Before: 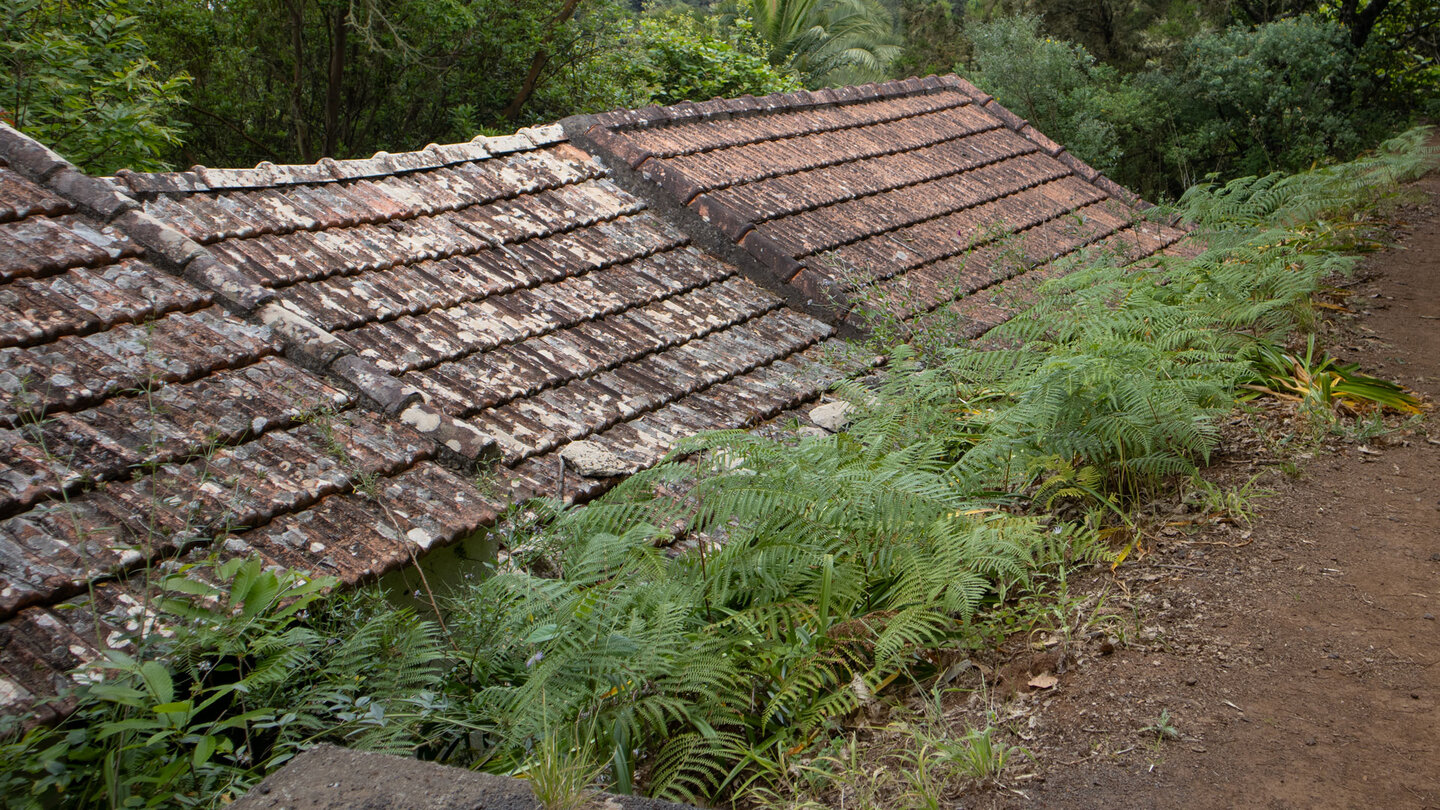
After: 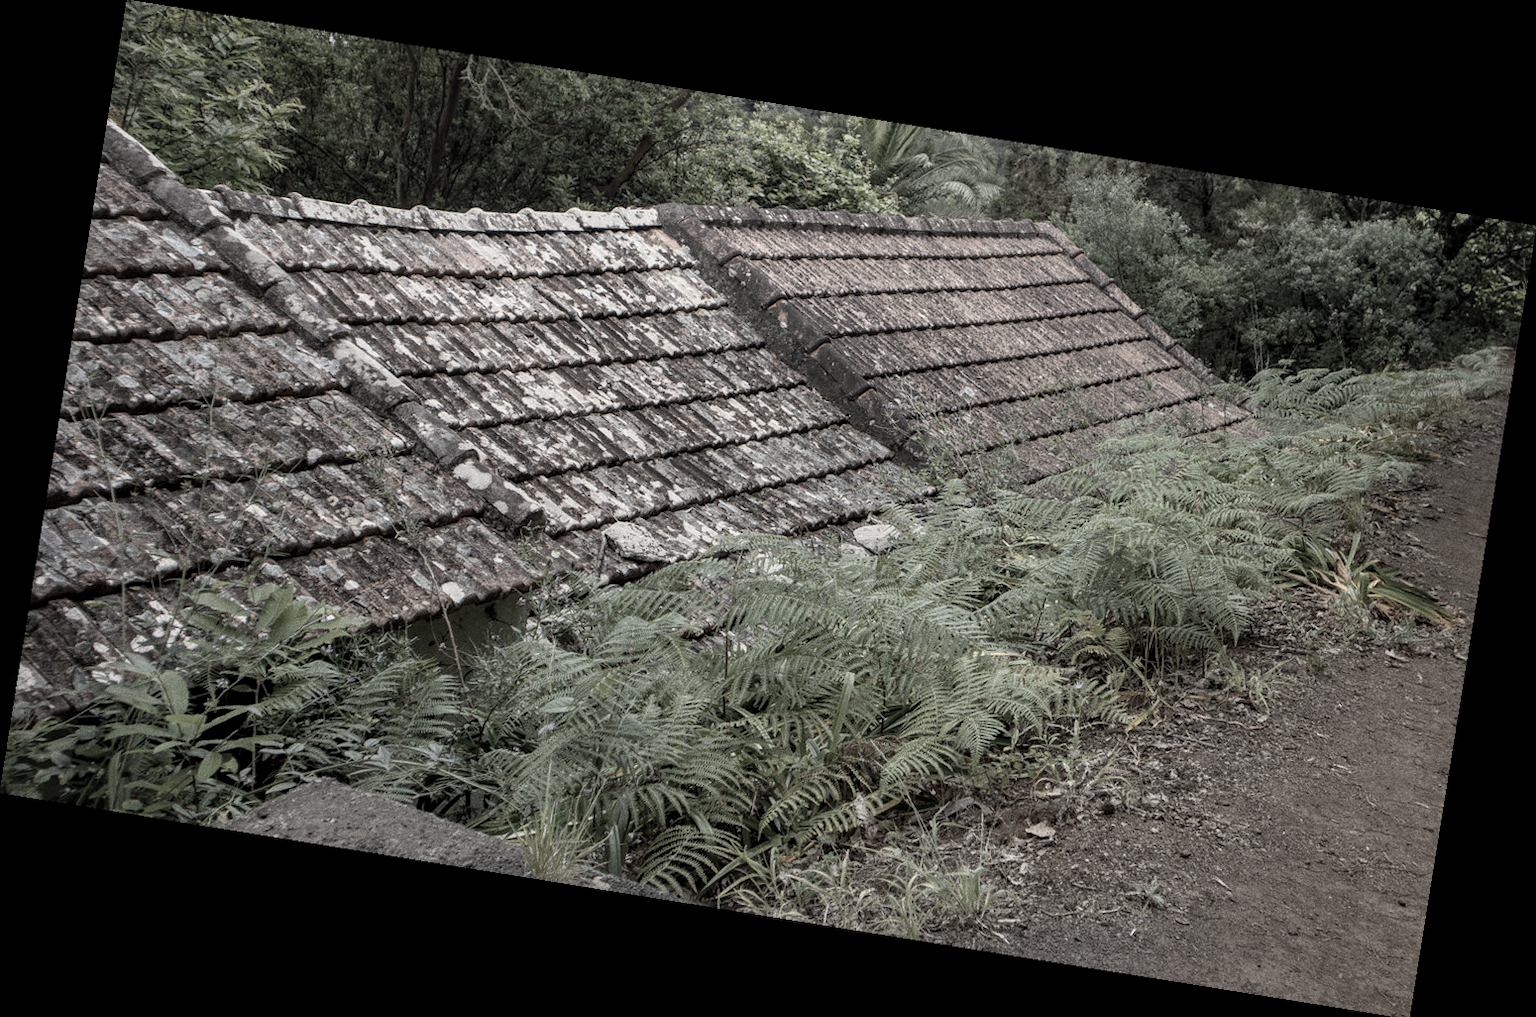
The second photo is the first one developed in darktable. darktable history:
local contrast: on, module defaults
rotate and perspective: rotation 9.12°, automatic cropping off
color correction: saturation 0.3
grain: coarseness 0.09 ISO
